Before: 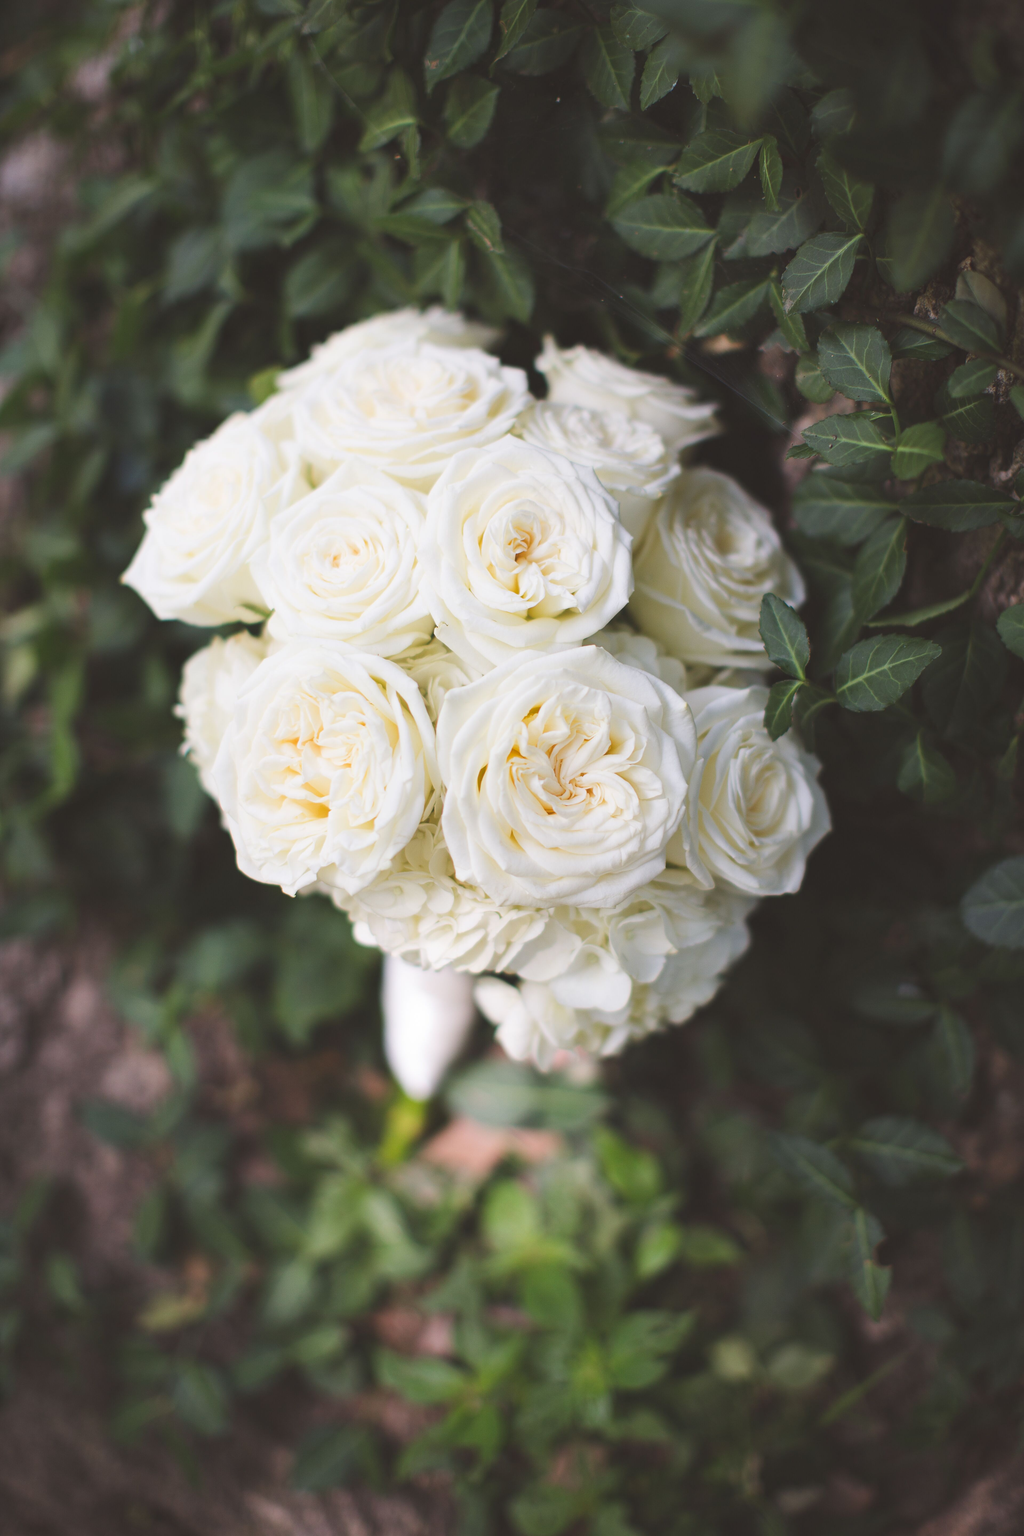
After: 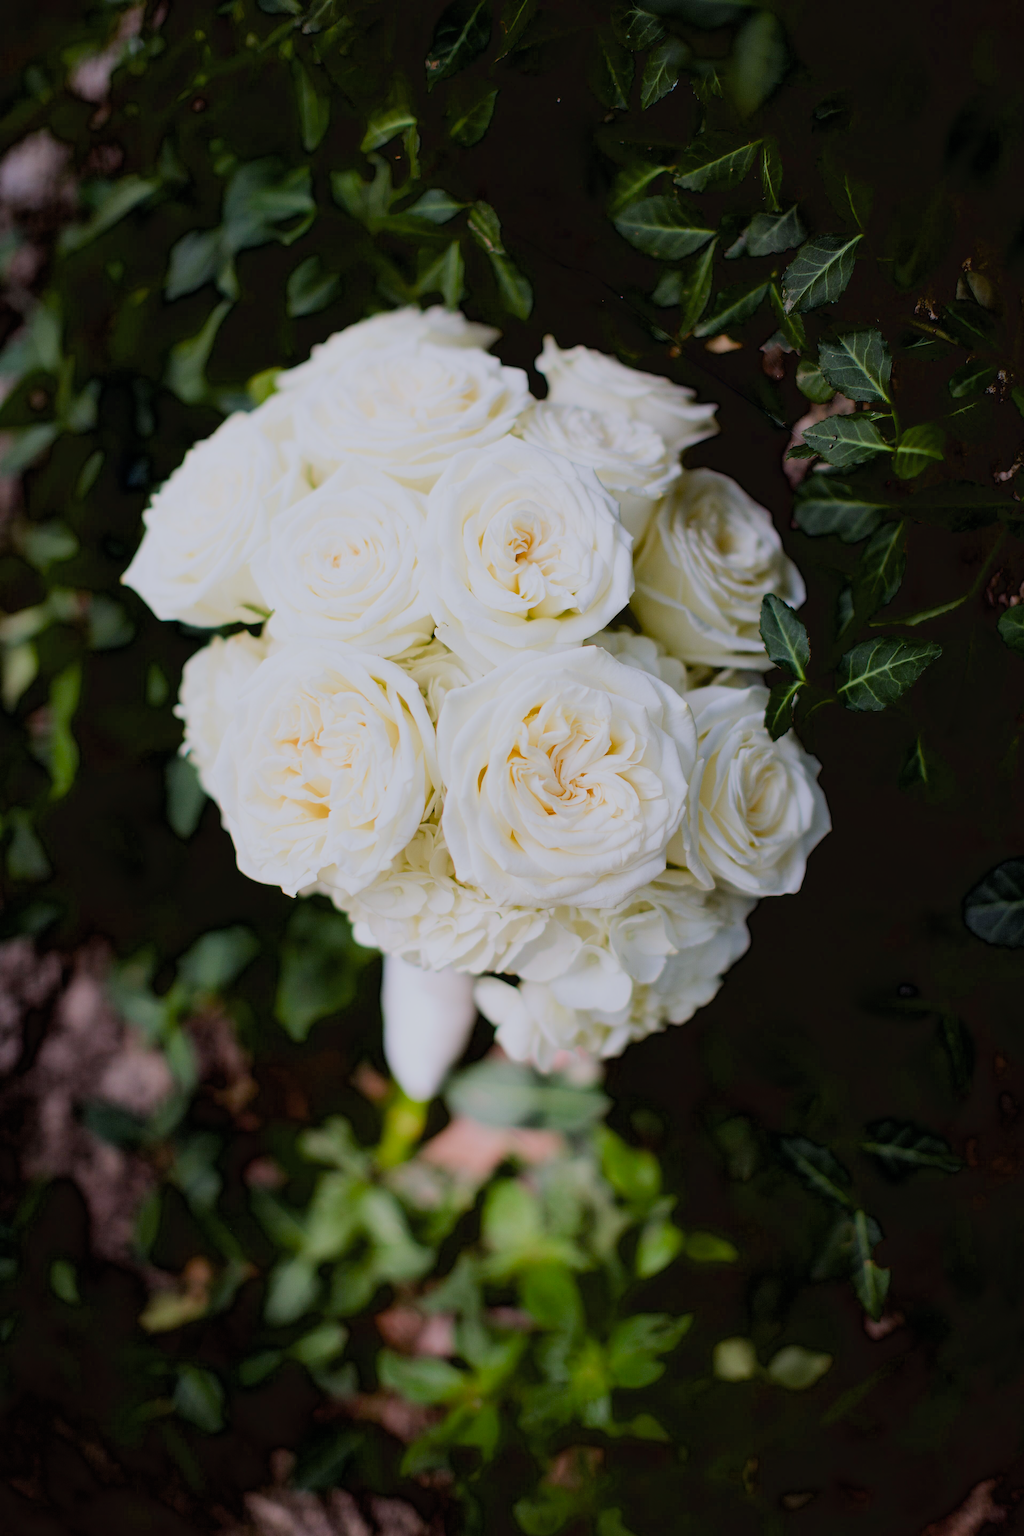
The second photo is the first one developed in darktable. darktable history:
filmic rgb: black relative exposure -6.92 EV, white relative exposure 5.64 EV, threshold 5.98 EV, hardness 2.85, color science v4 (2020), enable highlight reconstruction true
color correction: highlights a* -0.102, highlights b* -5.61, shadows a* -0.124, shadows b* -0.123
exposure: black level correction 0.049, exposure 0.013 EV, compensate highlight preservation false
